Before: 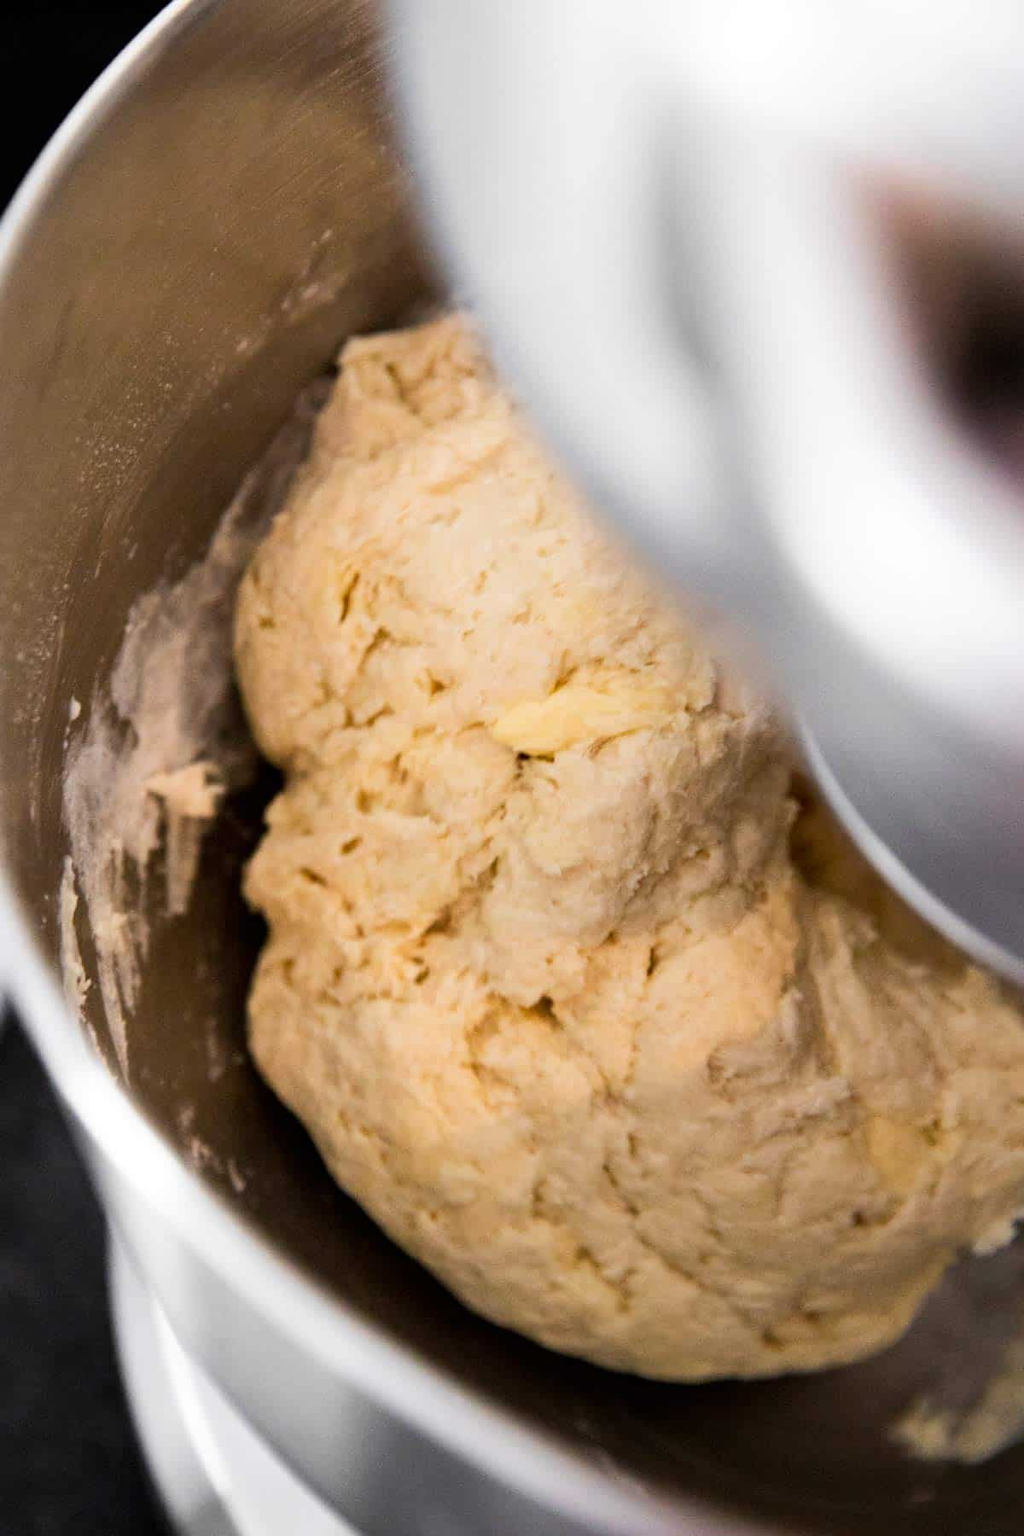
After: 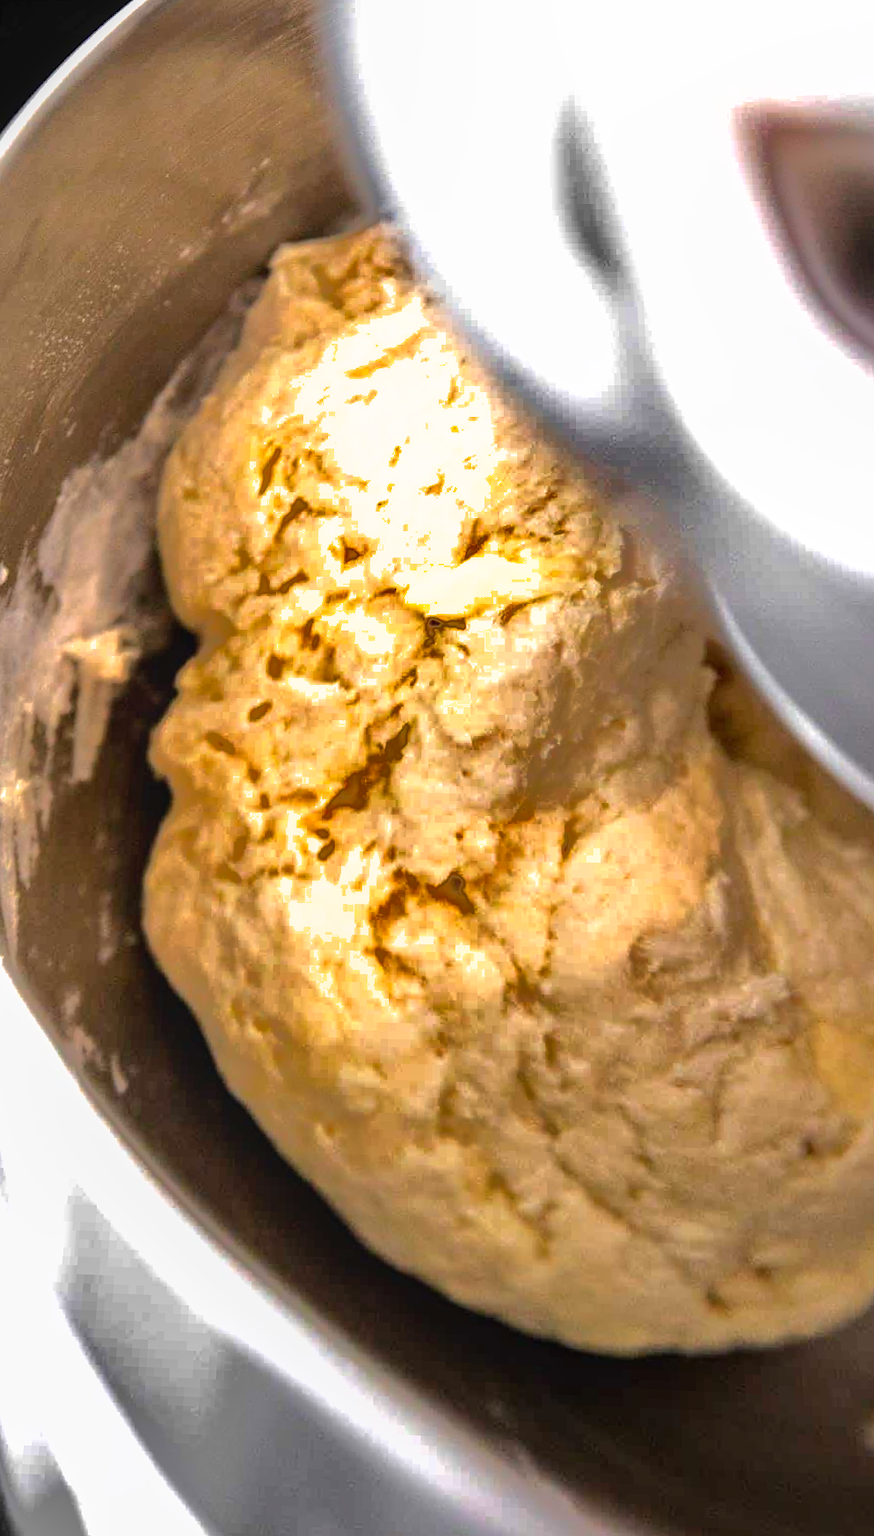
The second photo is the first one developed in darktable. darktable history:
exposure: black level correction 0, exposure 0.7 EV, compensate exposure bias true, compensate highlight preservation false
local contrast: detail 110%
rotate and perspective: rotation 0.72°, lens shift (vertical) -0.352, lens shift (horizontal) -0.051, crop left 0.152, crop right 0.859, crop top 0.019, crop bottom 0.964
shadows and highlights: shadows -19.91, highlights -73.15
